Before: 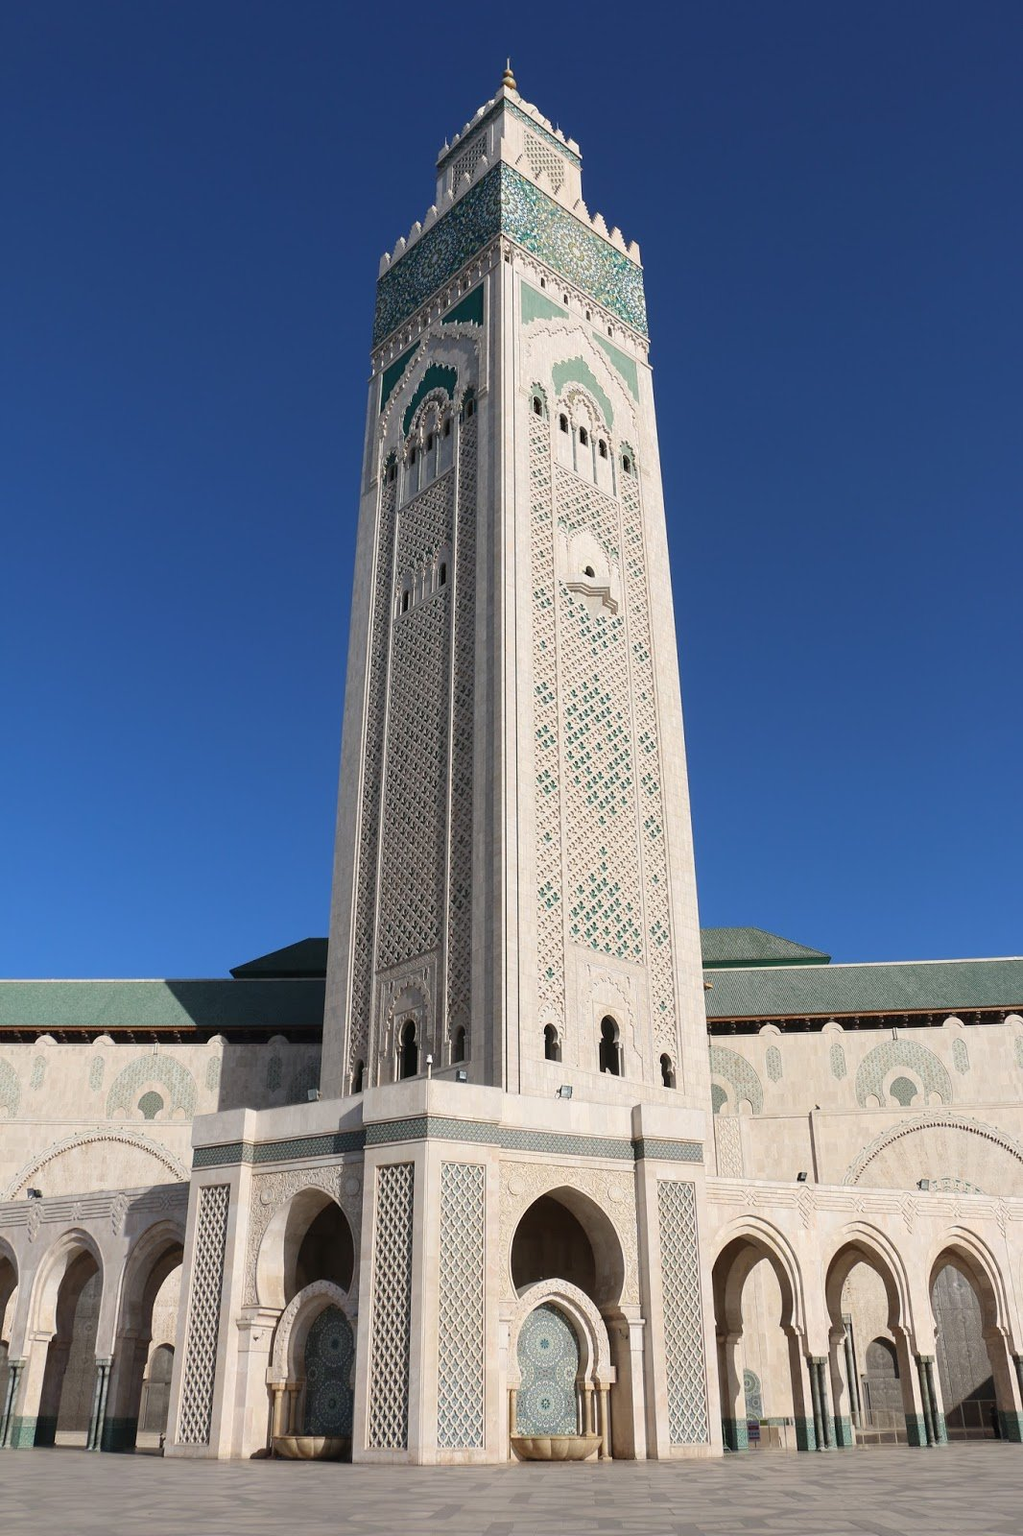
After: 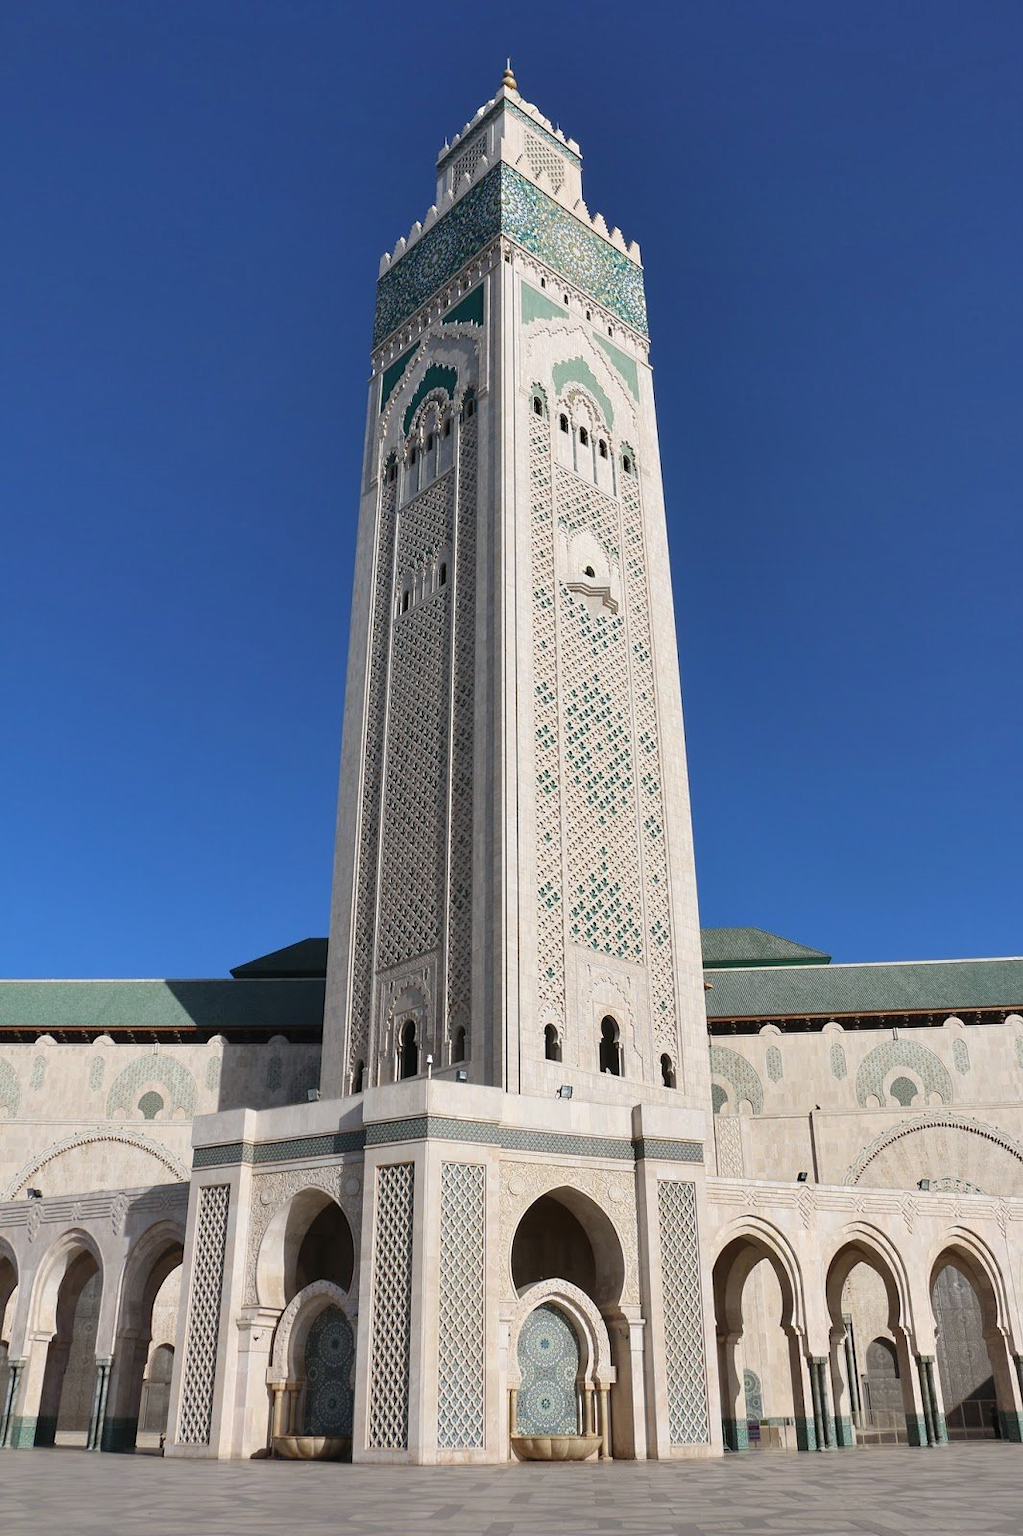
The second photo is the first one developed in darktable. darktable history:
shadows and highlights: soften with gaussian
white balance: red 0.988, blue 1.017
sharpen: radius 5.325, amount 0.312, threshold 26.433
